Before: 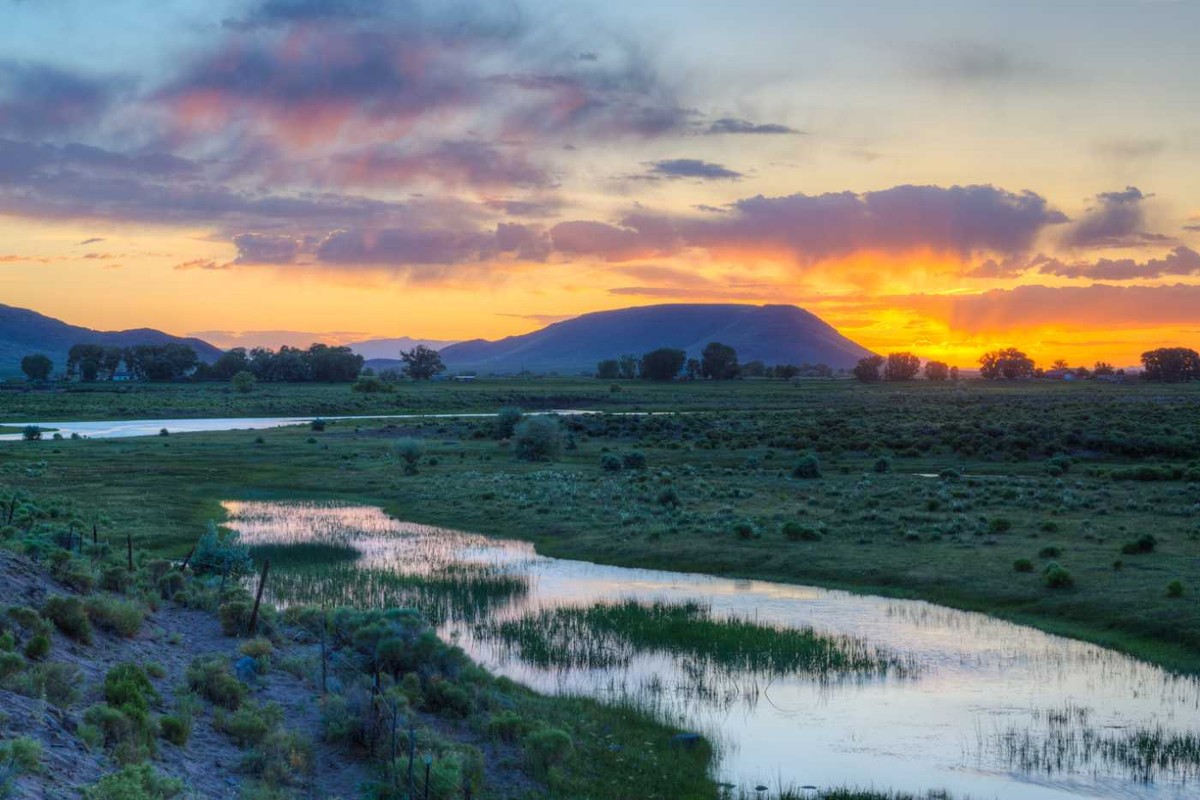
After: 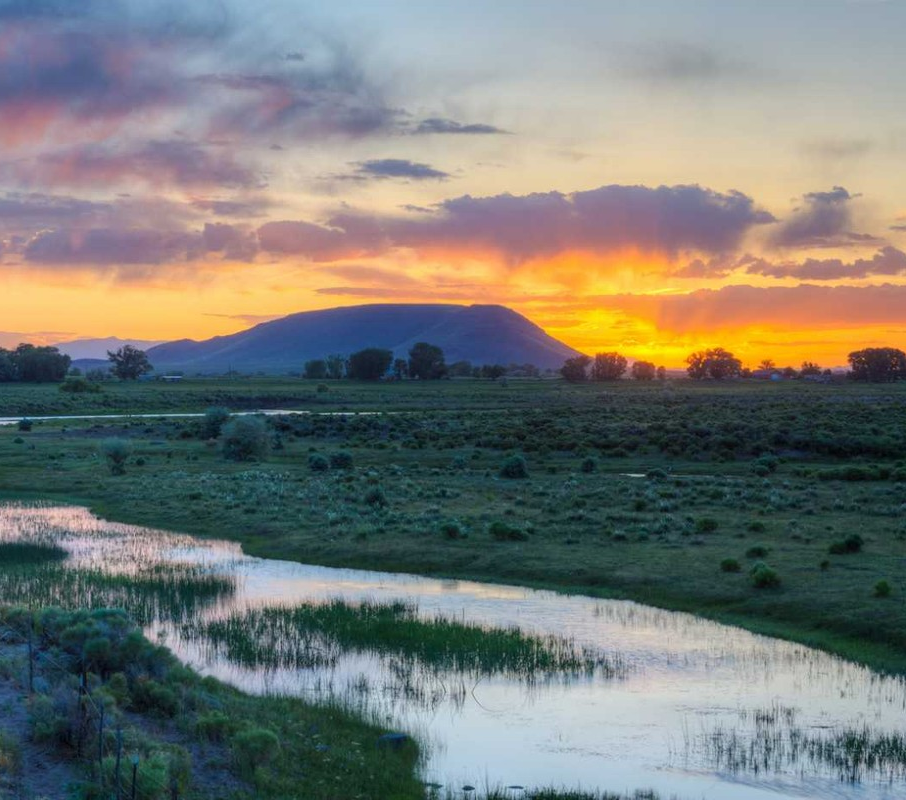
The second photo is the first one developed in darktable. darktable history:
tone equalizer: smoothing diameter 2.05%, edges refinement/feathering 18.95, mask exposure compensation -1.57 EV, filter diffusion 5
crop and rotate: left 24.481%
